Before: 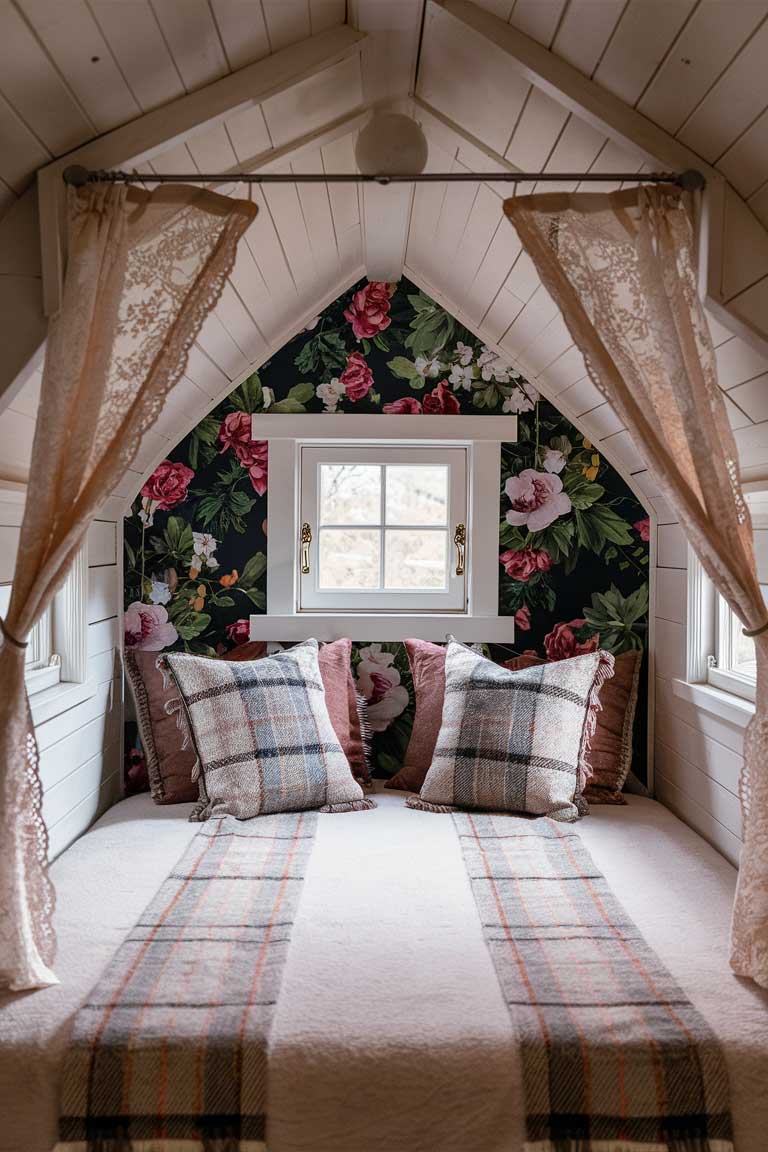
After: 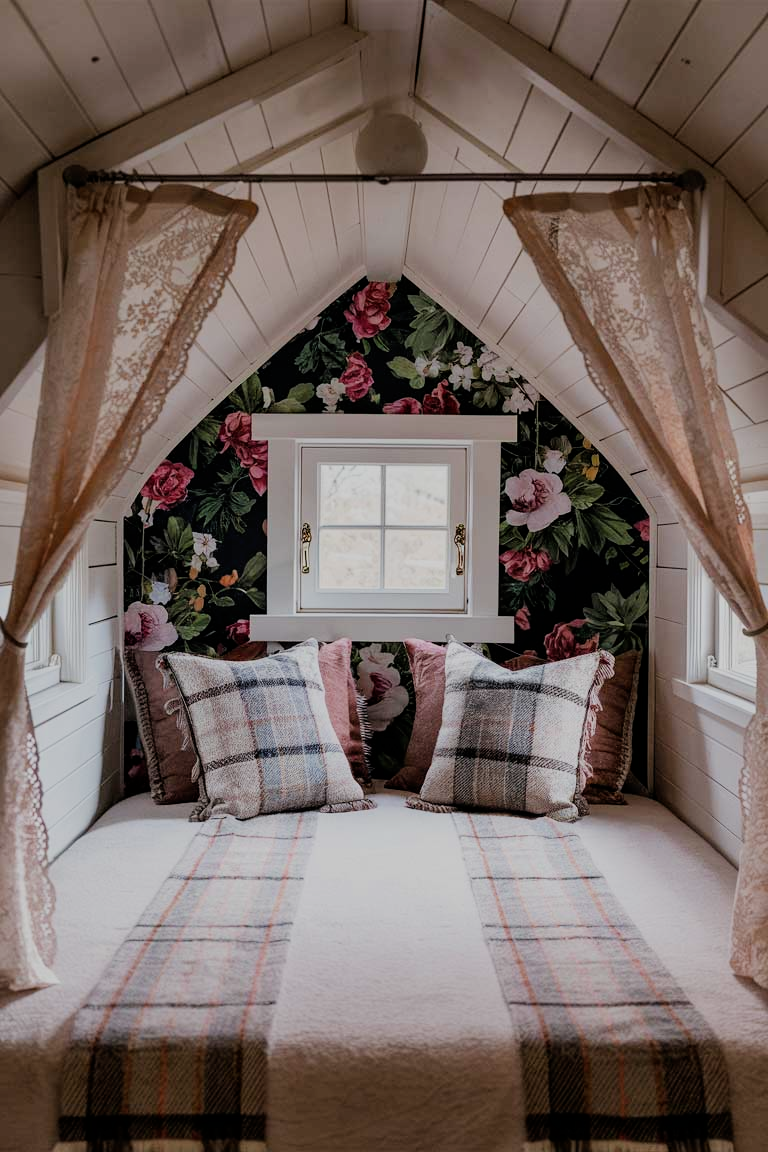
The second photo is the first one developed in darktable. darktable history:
tone equalizer: -7 EV 0.186 EV, -6 EV 0.114 EV, -5 EV 0.098 EV, -4 EV 0.073 EV, -2 EV -0.039 EV, -1 EV -0.063 EV, +0 EV -0.071 EV, smoothing diameter 24.9%, edges refinement/feathering 5.57, preserve details guided filter
filmic rgb: black relative exposure -7.25 EV, white relative exposure 5.09 EV, hardness 3.2
